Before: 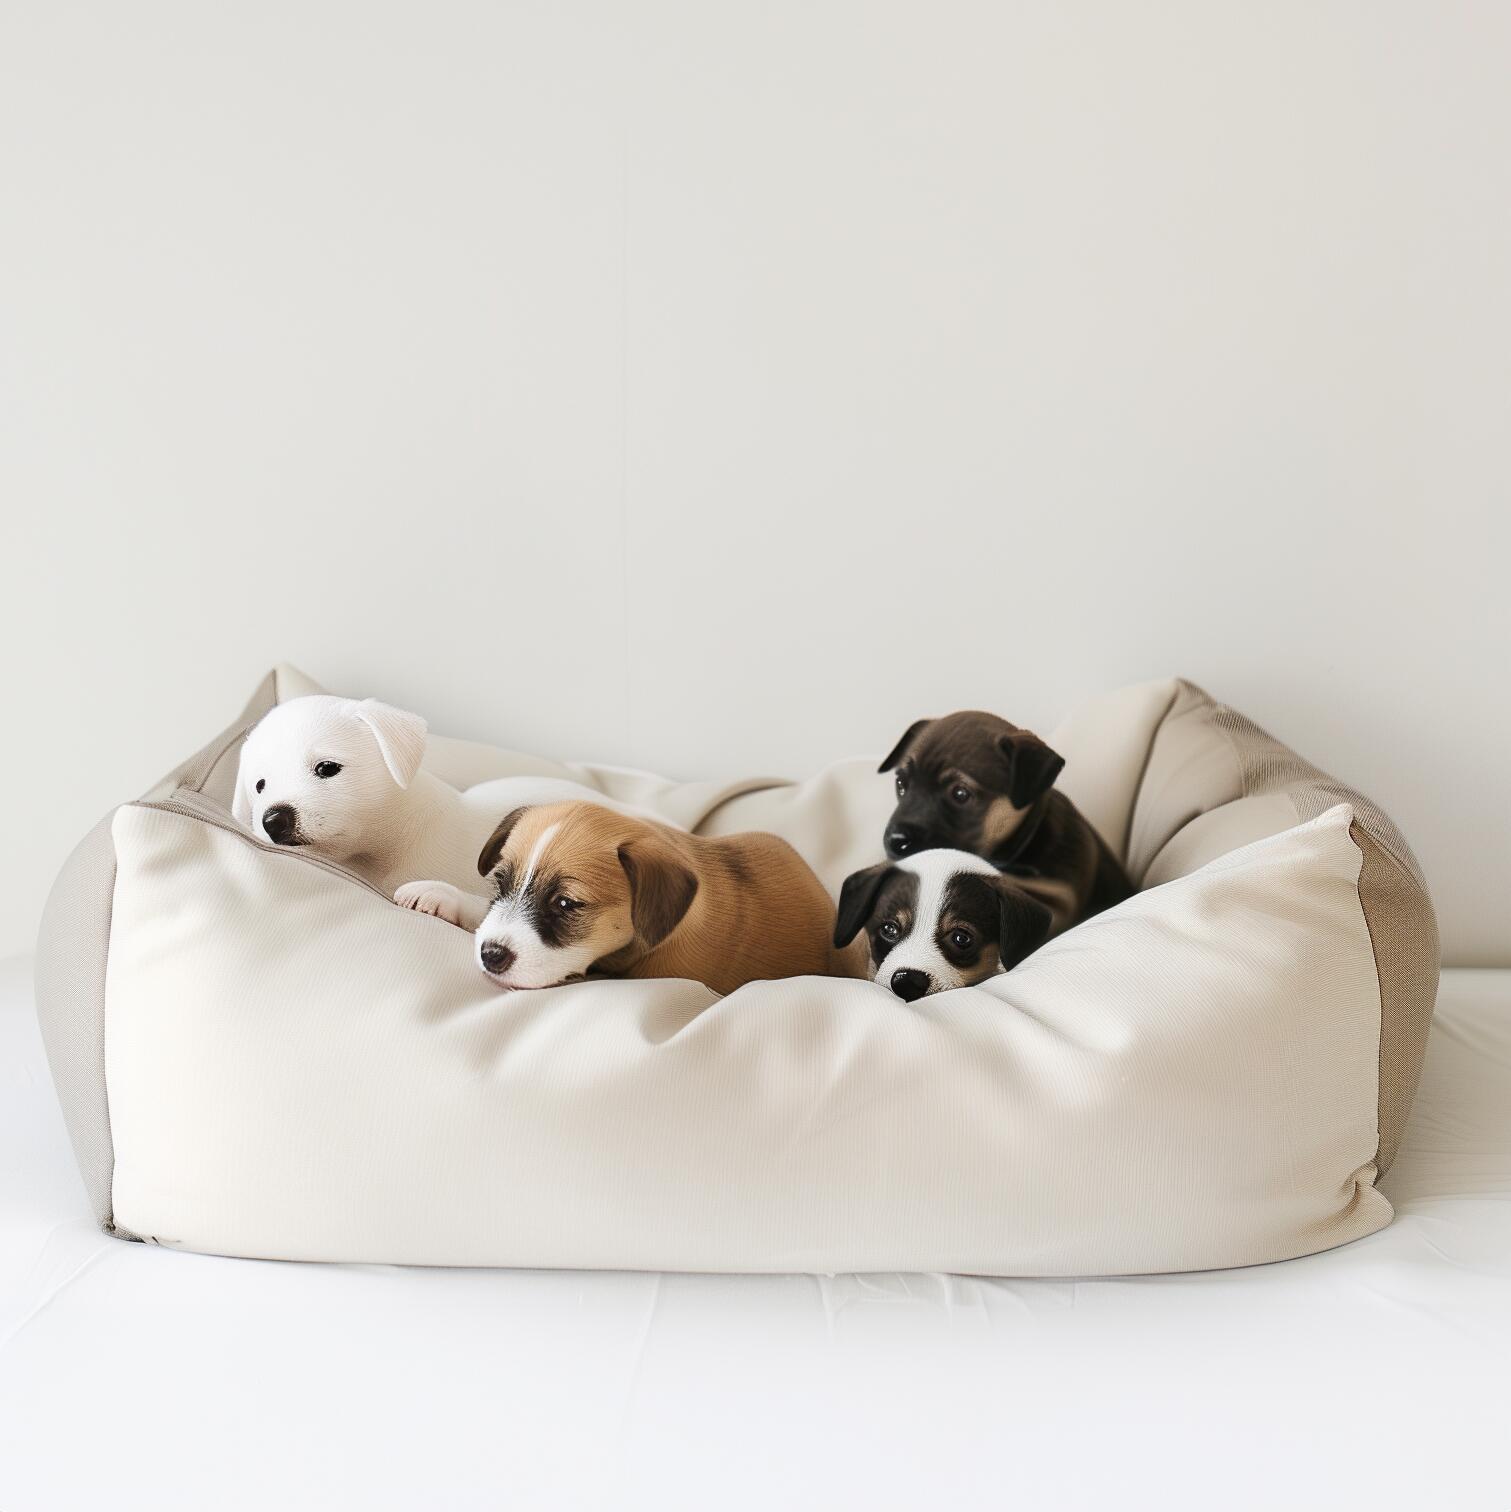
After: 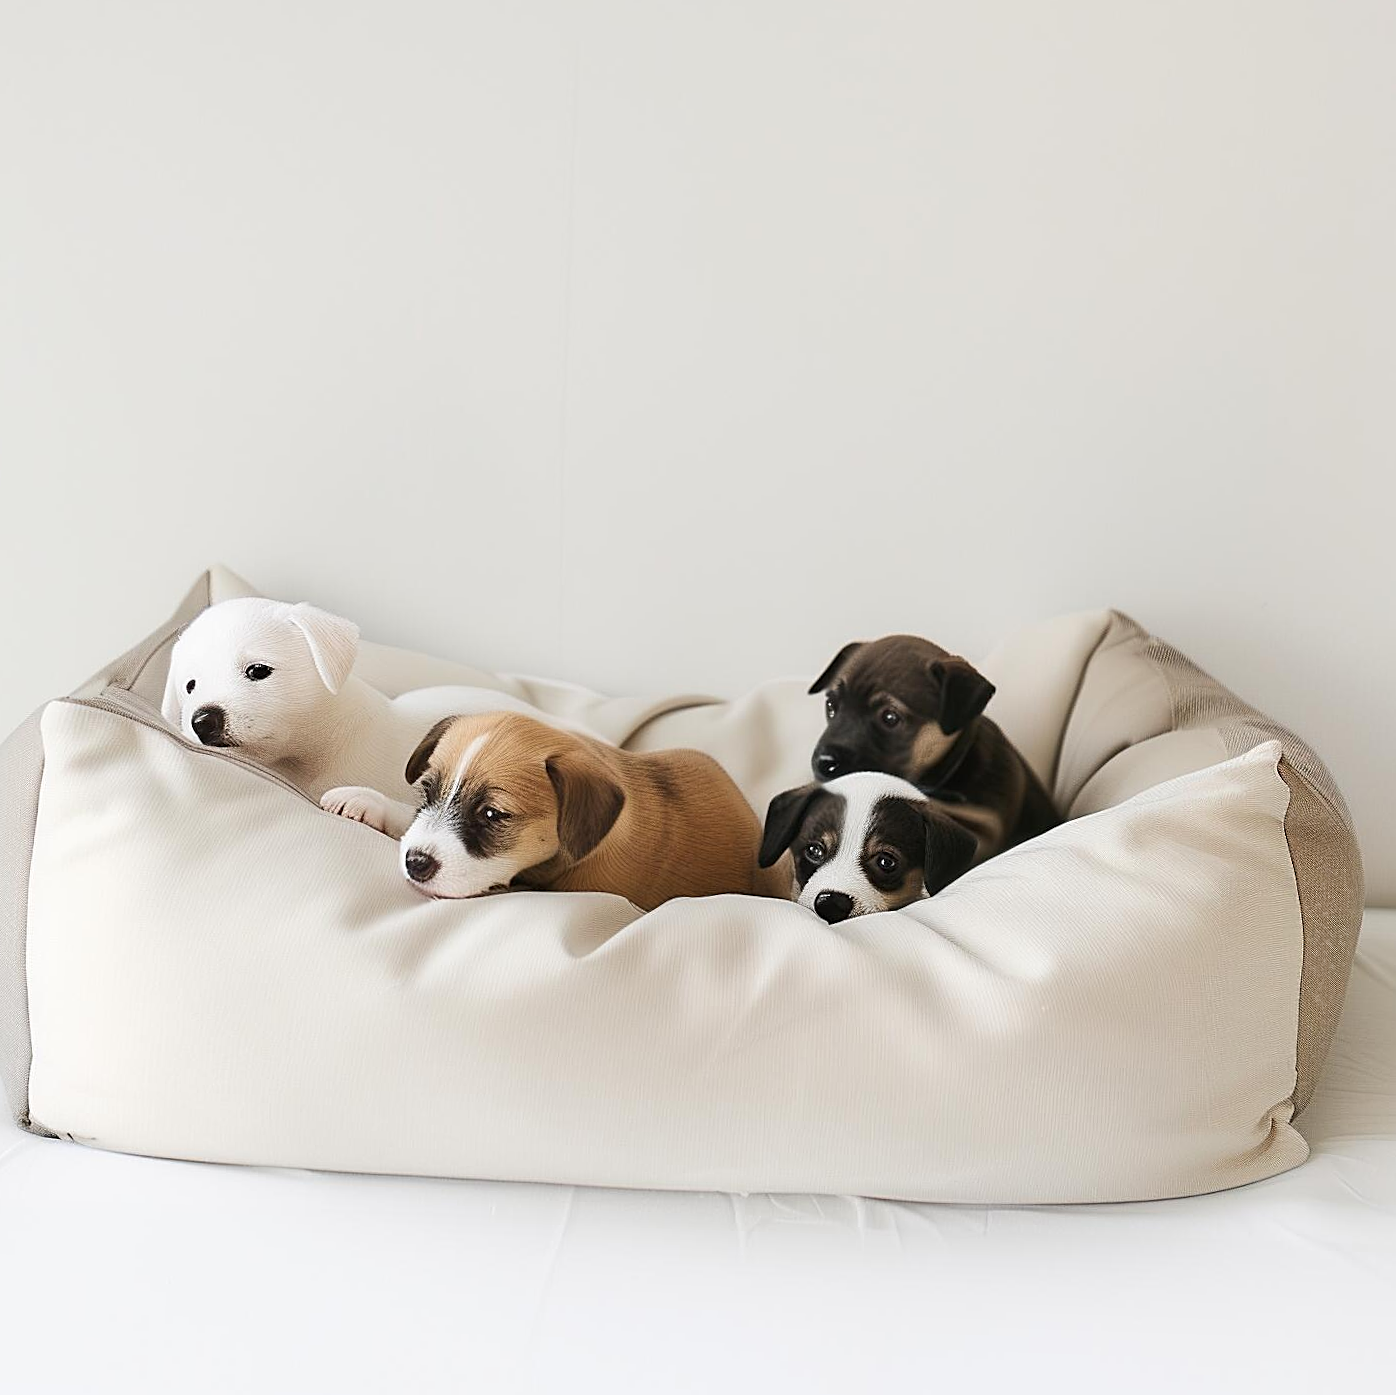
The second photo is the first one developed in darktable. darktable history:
crop and rotate: angle -1.92°, left 3.136%, top 4.075%, right 1.395%, bottom 0.616%
sharpen: on, module defaults
